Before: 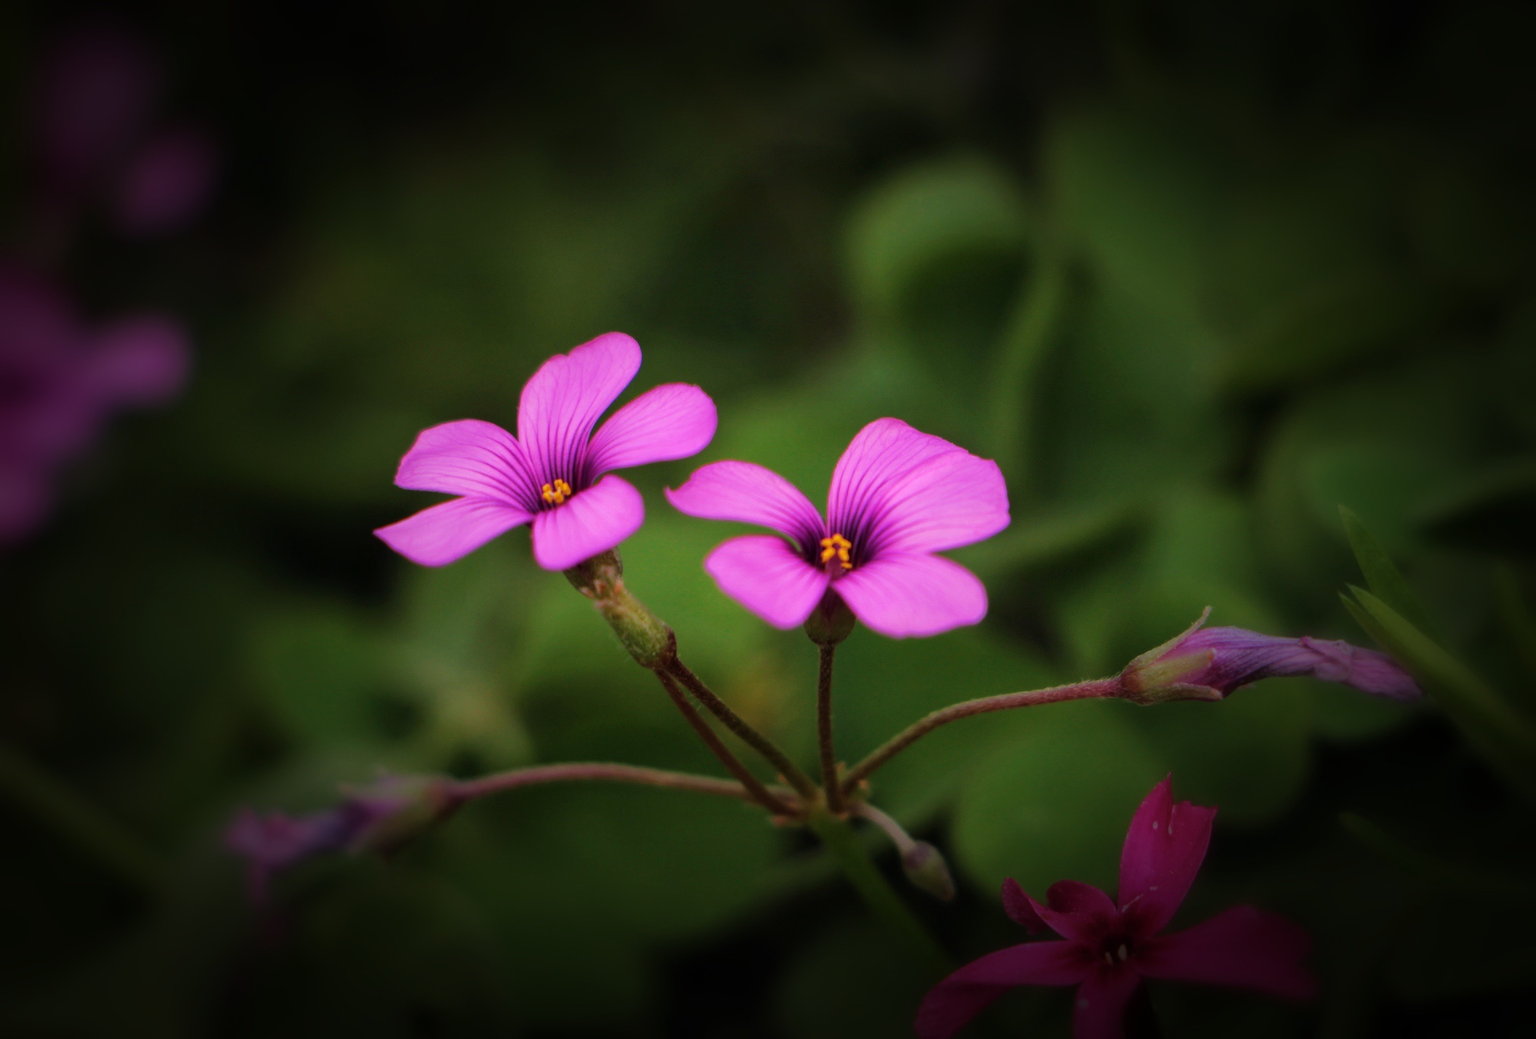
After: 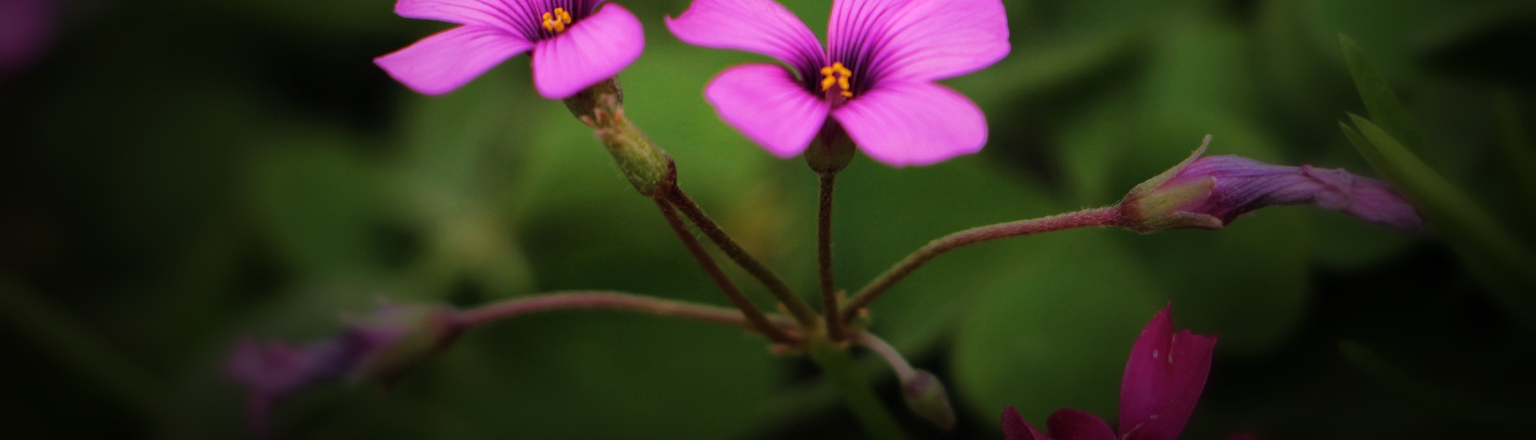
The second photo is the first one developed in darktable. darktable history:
crop: top 45.433%, bottom 12.19%
